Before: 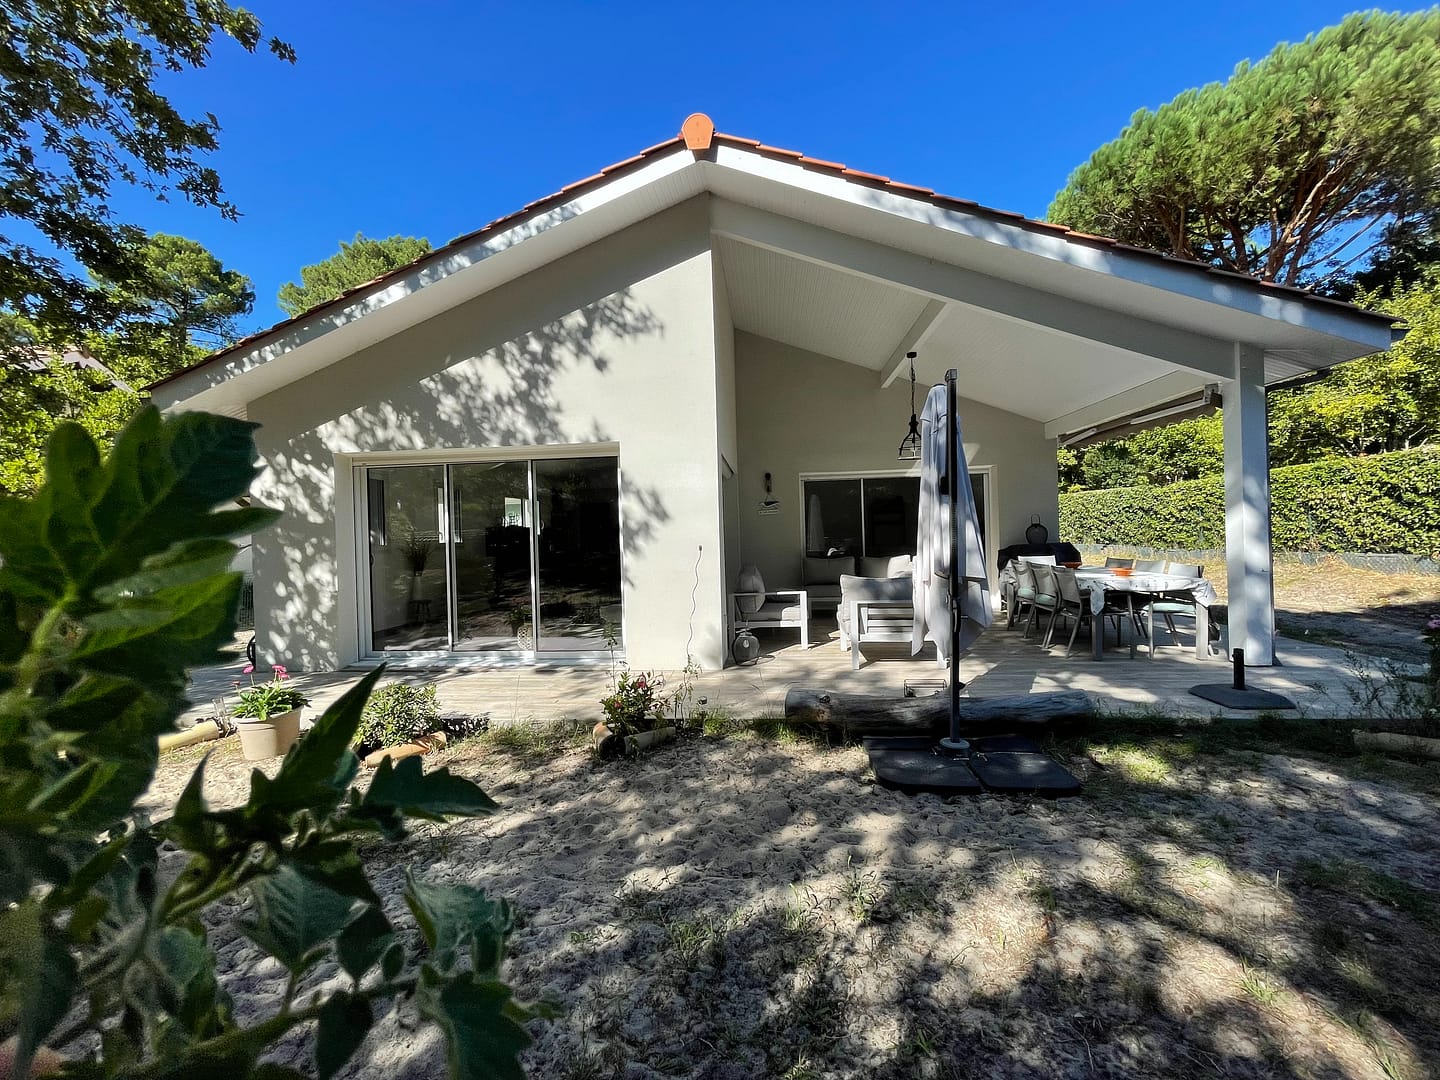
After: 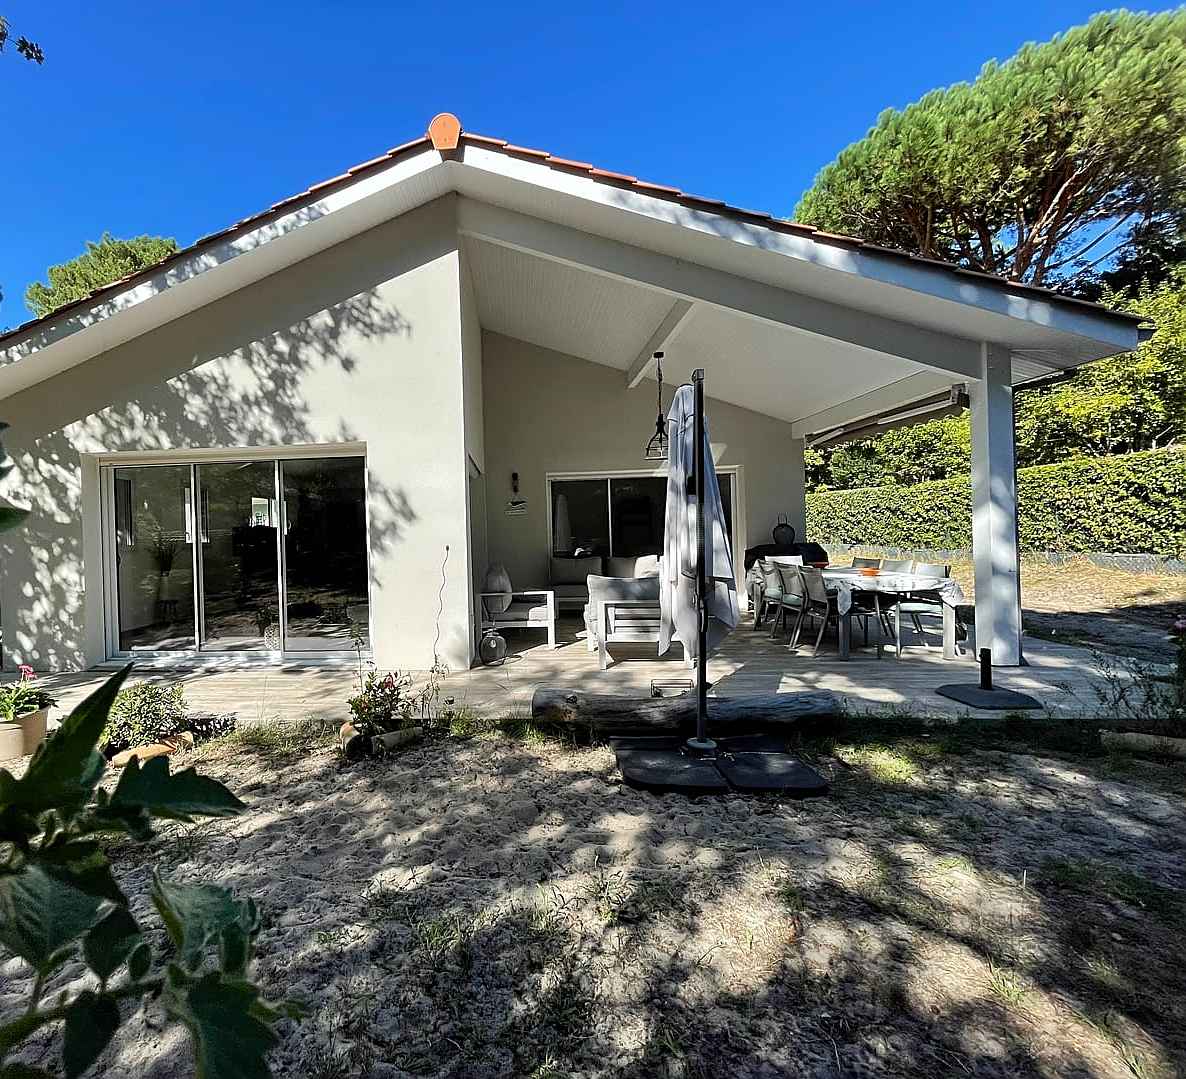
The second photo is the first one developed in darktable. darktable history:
crop: left 17.582%, bottom 0.031%
sharpen: on, module defaults
